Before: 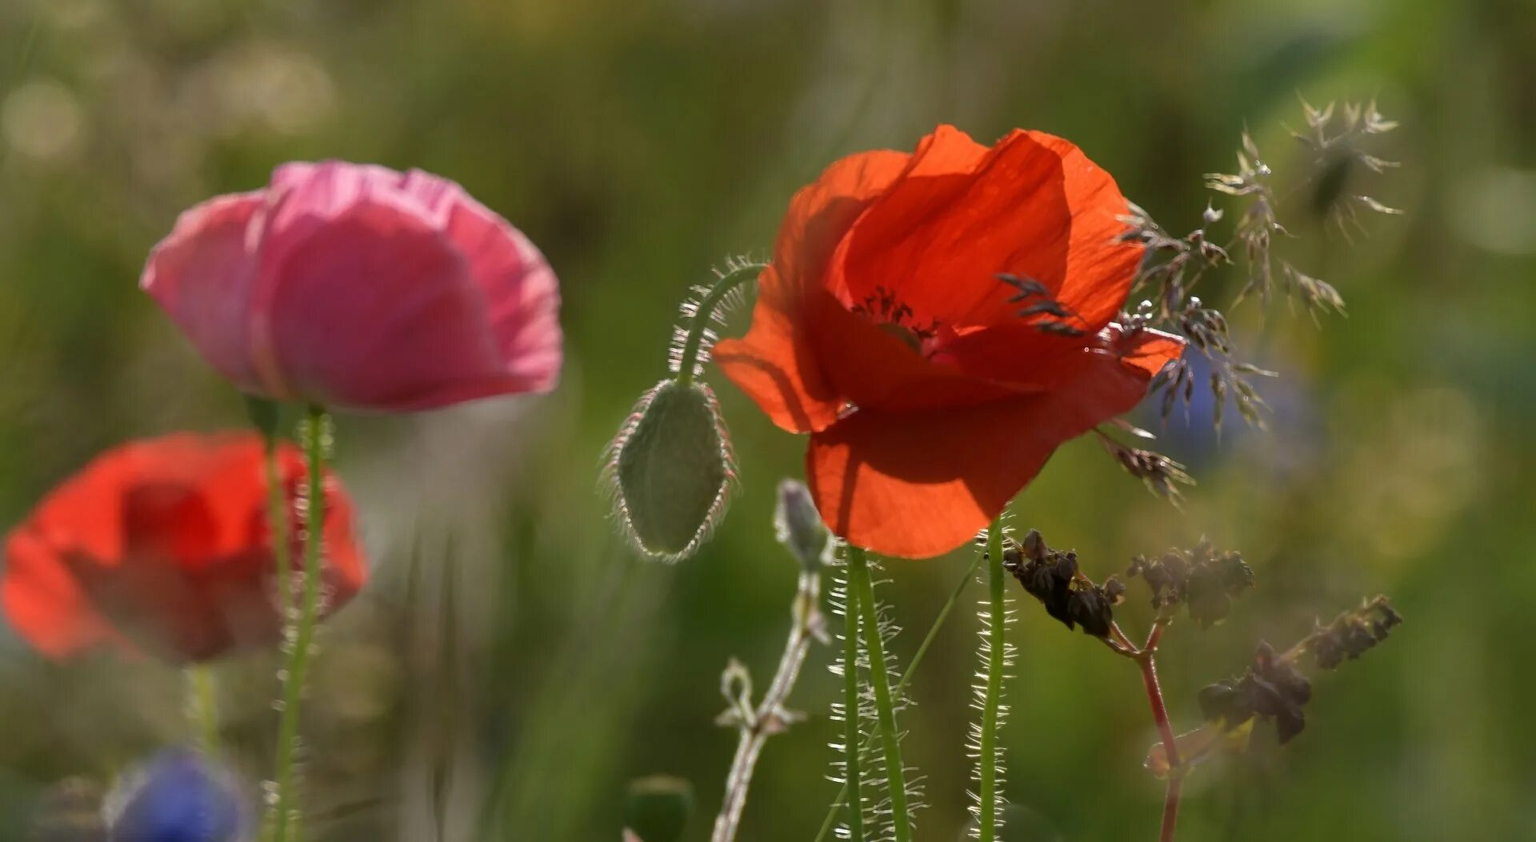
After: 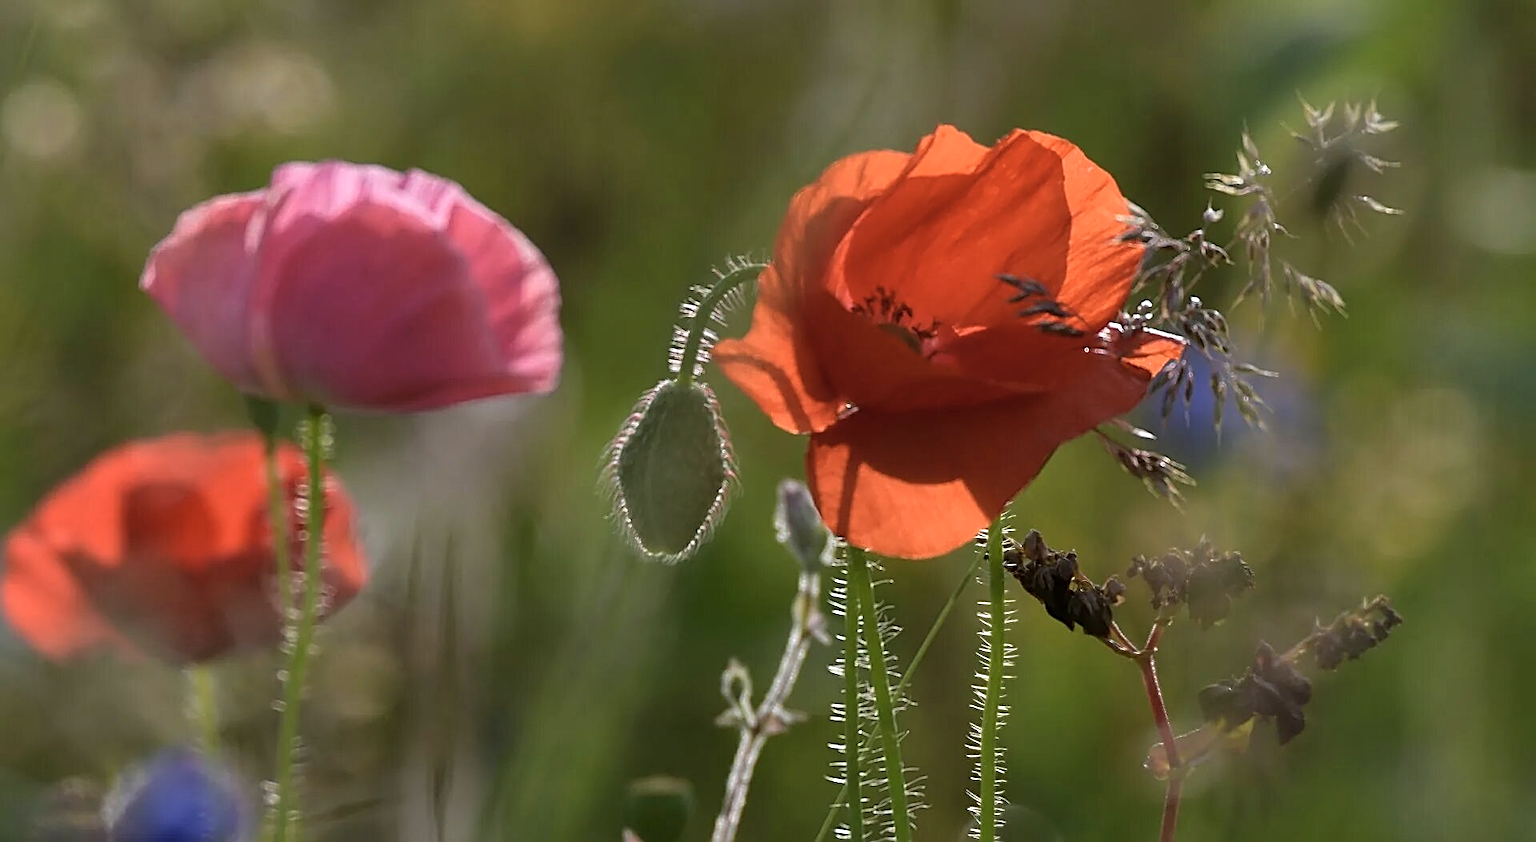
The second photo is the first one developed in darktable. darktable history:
color zones: curves: ch0 [(0, 0.558) (0.143, 0.559) (0.286, 0.529) (0.429, 0.505) (0.571, 0.5) (0.714, 0.5) (0.857, 0.5) (1, 0.558)]; ch1 [(0, 0.469) (0.01, 0.469) (0.12, 0.446) (0.248, 0.469) (0.5, 0.5) (0.748, 0.5) (0.99, 0.469) (1, 0.469)]
sharpen: amount 1
white balance: red 0.984, blue 1.059
